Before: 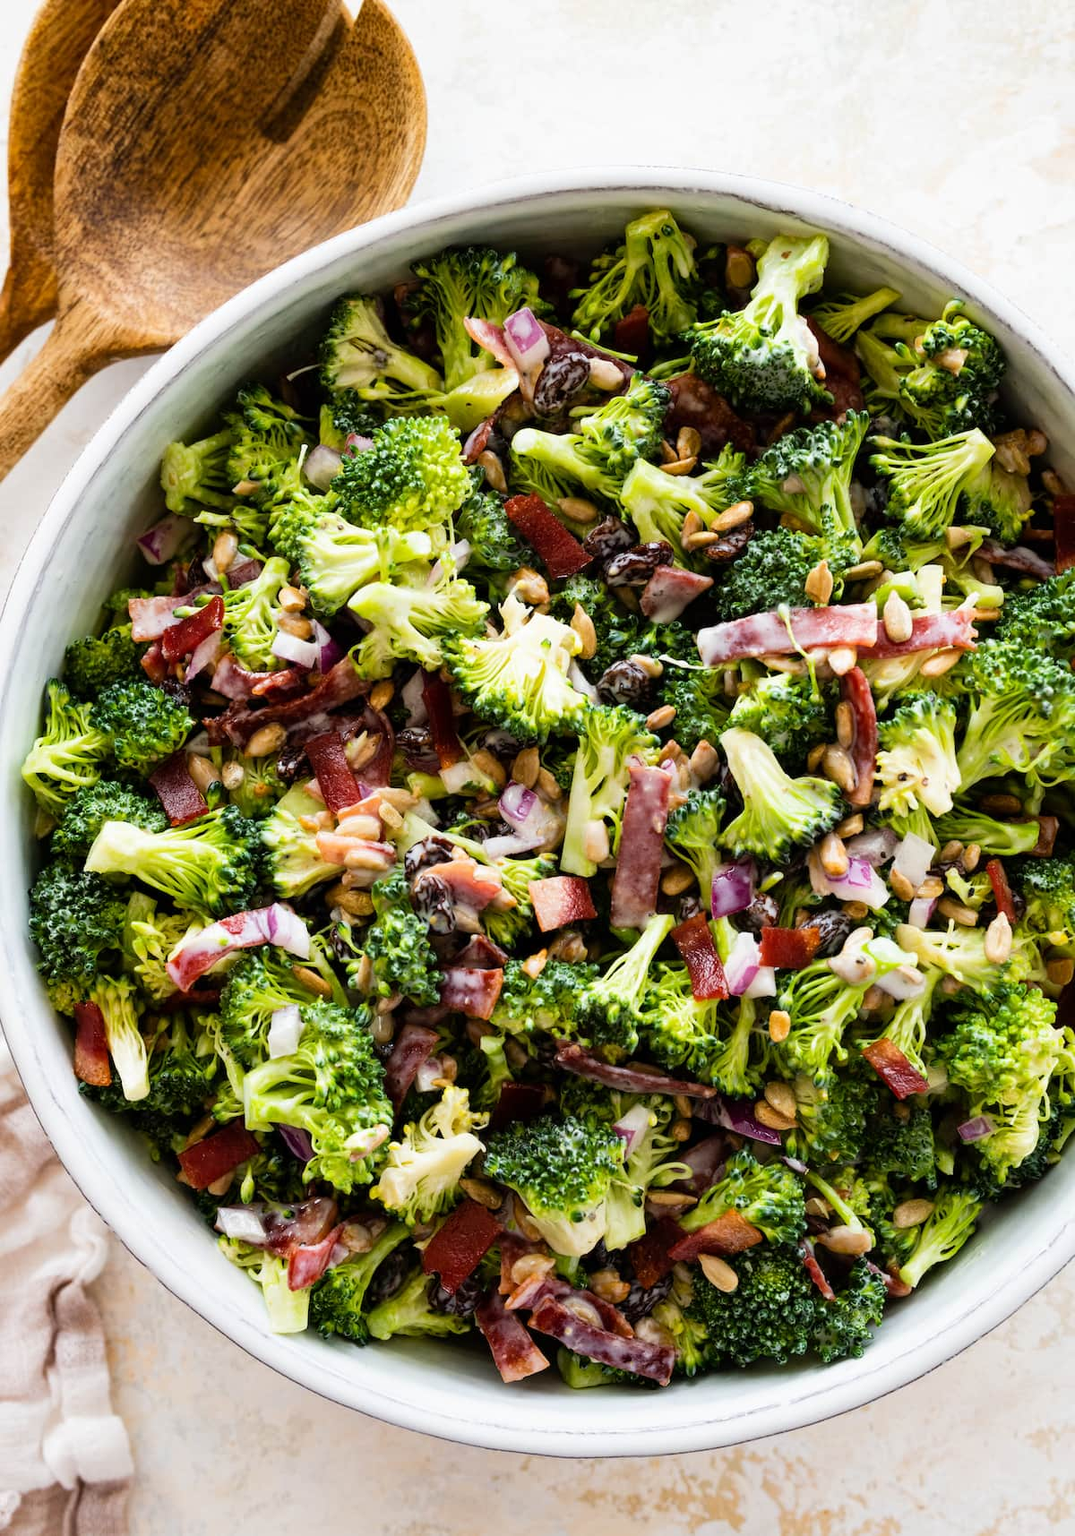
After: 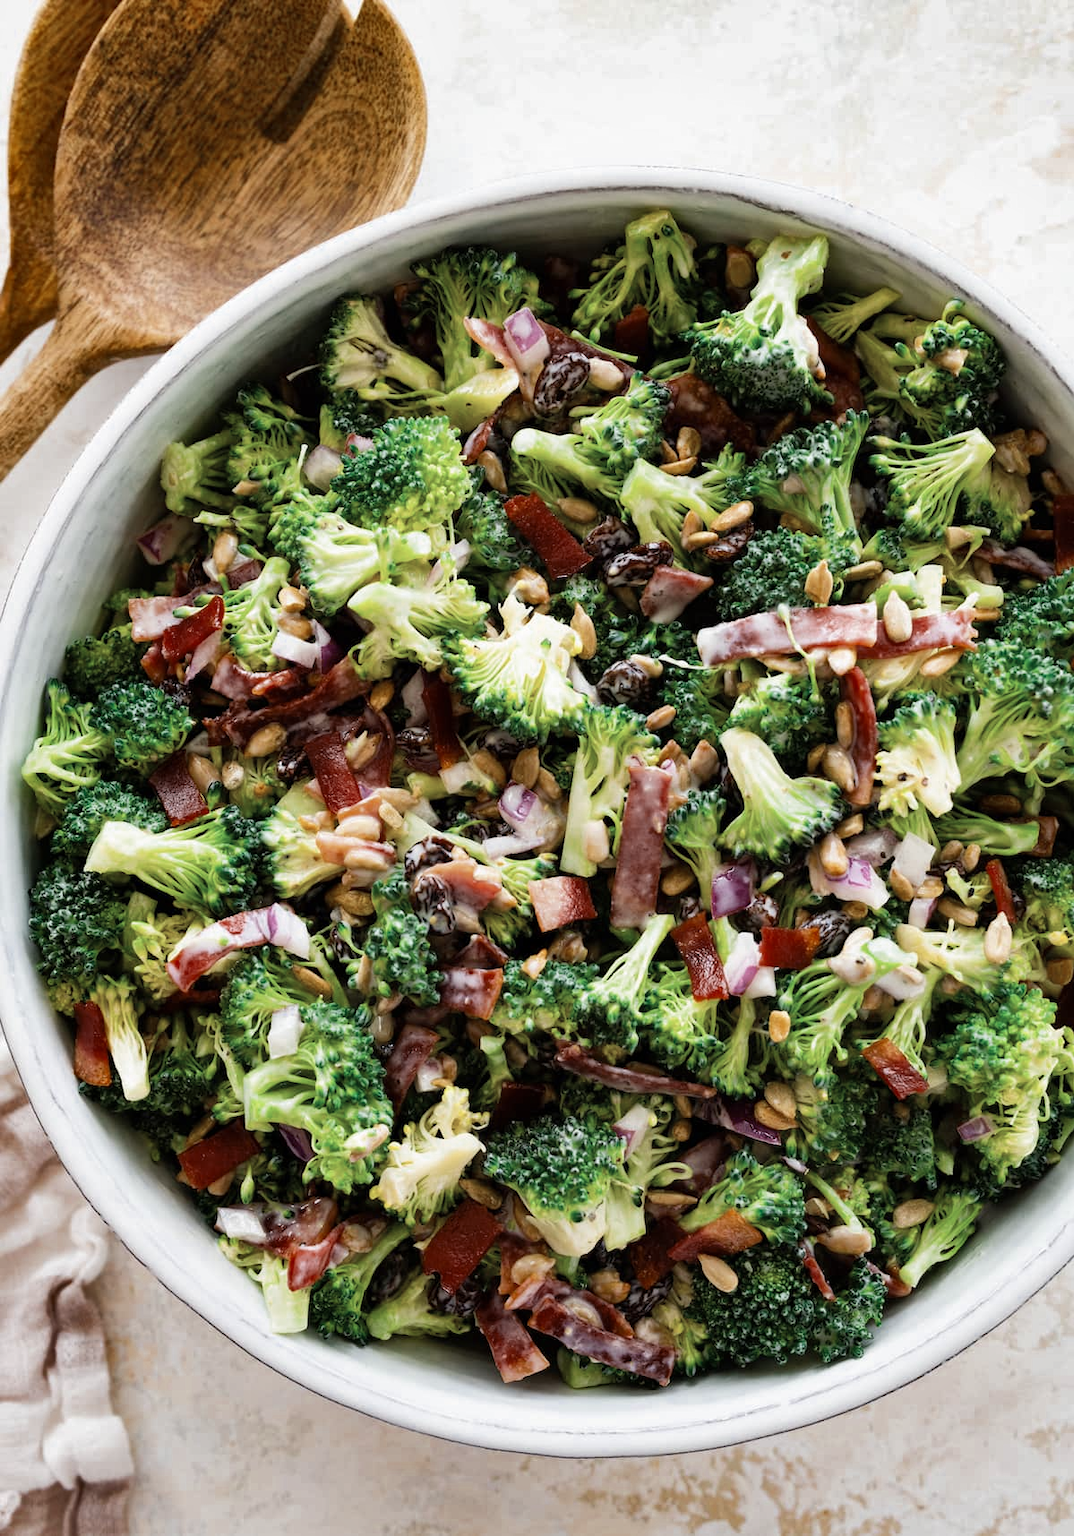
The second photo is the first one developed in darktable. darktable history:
color zones: curves: ch0 [(0, 0.5) (0.125, 0.4) (0.25, 0.5) (0.375, 0.4) (0.5, 0.4) (0.625, 0.35) (0.75, 0.35) (0.875, 0.5)]; ch1 [(0, 0.35) (0.125, 0.45) (0.25, 0.35) (0.375, 0.35) (0.5, 0.35) (0.625, 0.35) (0.75, 0.45) (0.875, 0.35)]; ch2 [(0, 0.6) (0.125, 0.5) (0.25, 0.5) (0.375, 0.6) (0.5, 0.6) (0.625, 0.5) (0.75, 0.5) (0.875, 0.5)]
shadows and highlights: low approximation 0.01, soften with gaussian
